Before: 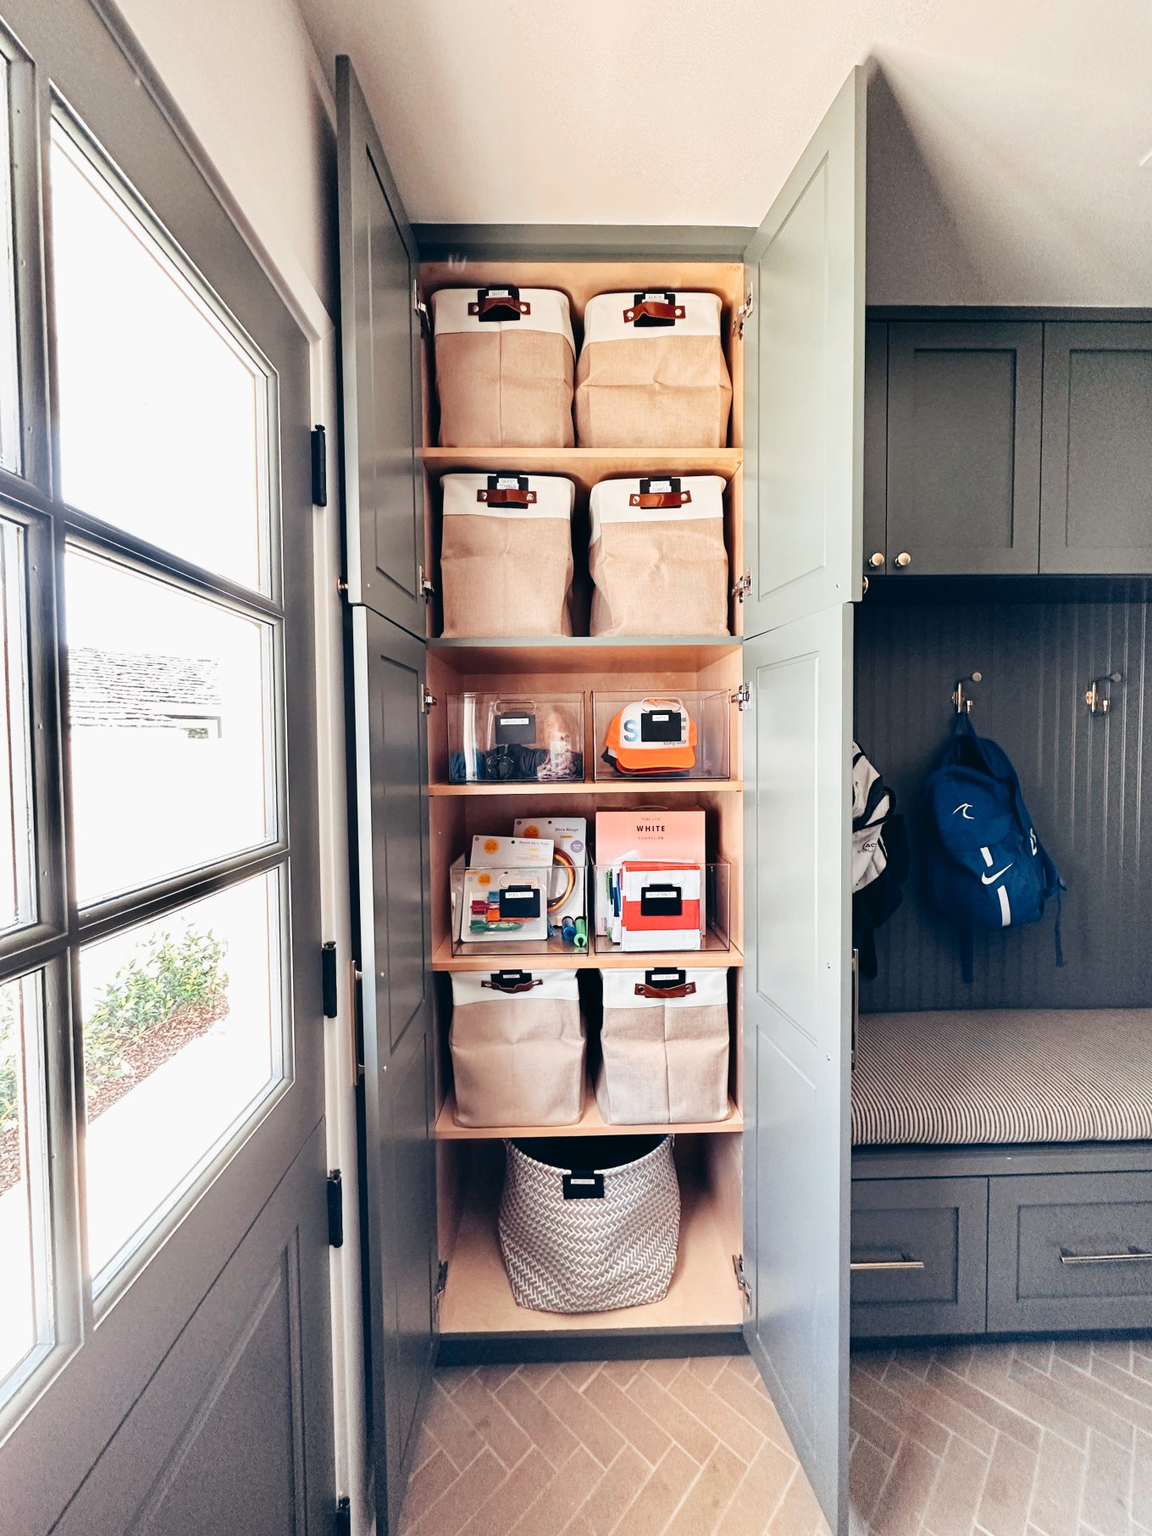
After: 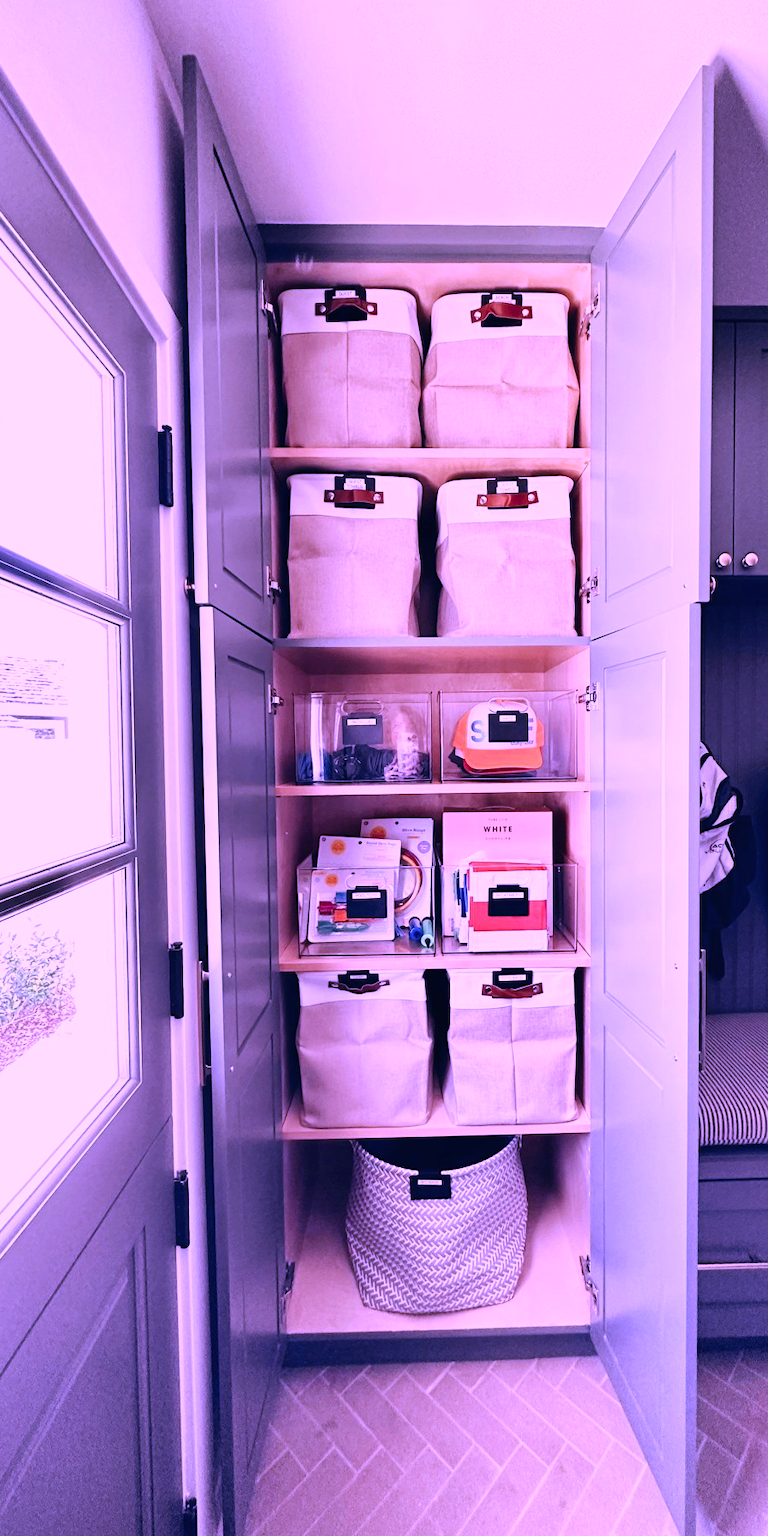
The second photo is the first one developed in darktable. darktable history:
color calibration: illuminant custom, x 0.38, y 0.48, temperature 4455.47 K
crop and rotate: left 13.35%, right 20.013%
